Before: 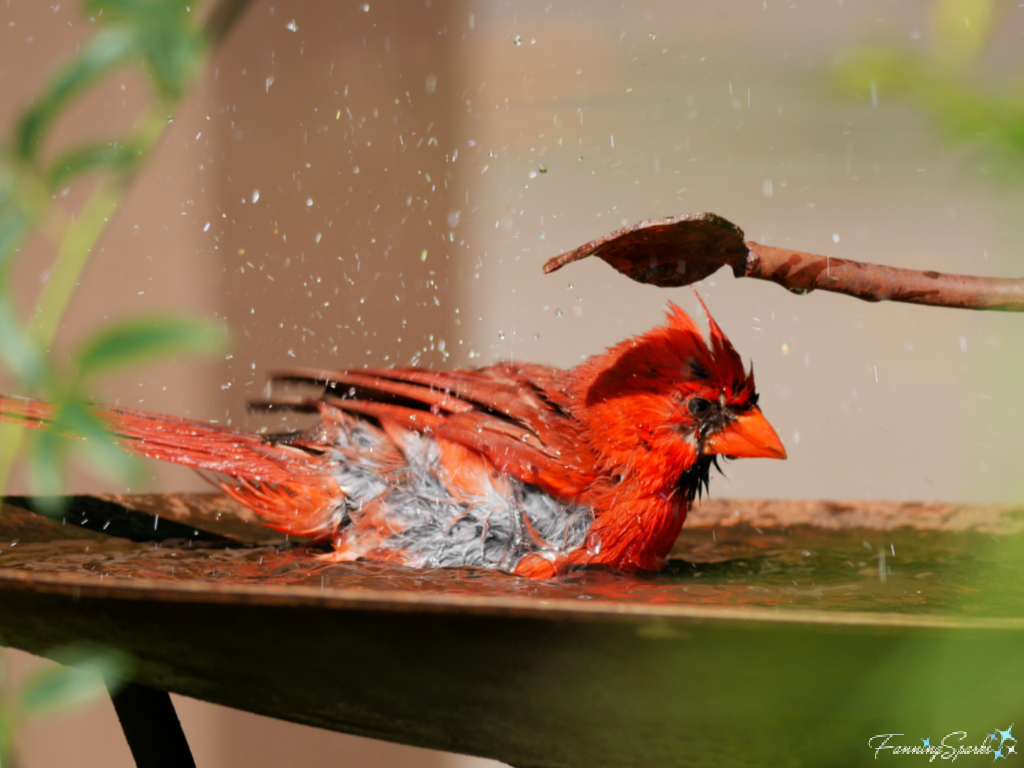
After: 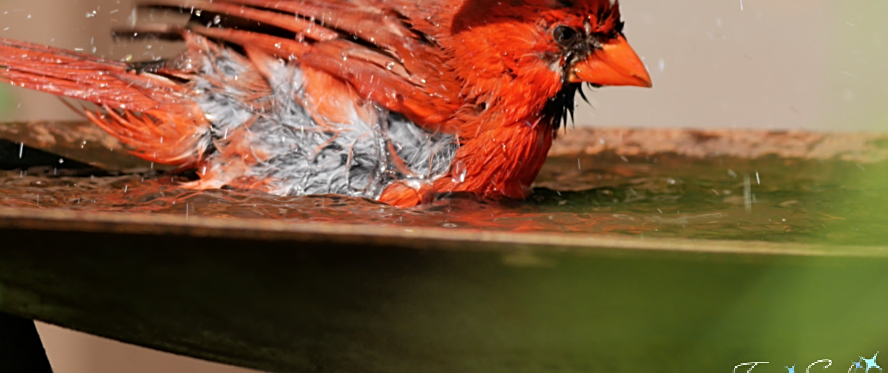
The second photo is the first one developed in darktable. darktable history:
sharpen: on, module defaults
crop and rotate: left 13.239%, top 48.566%, bottom 2.779%
contrast brightness saturation: saturation -0.066
